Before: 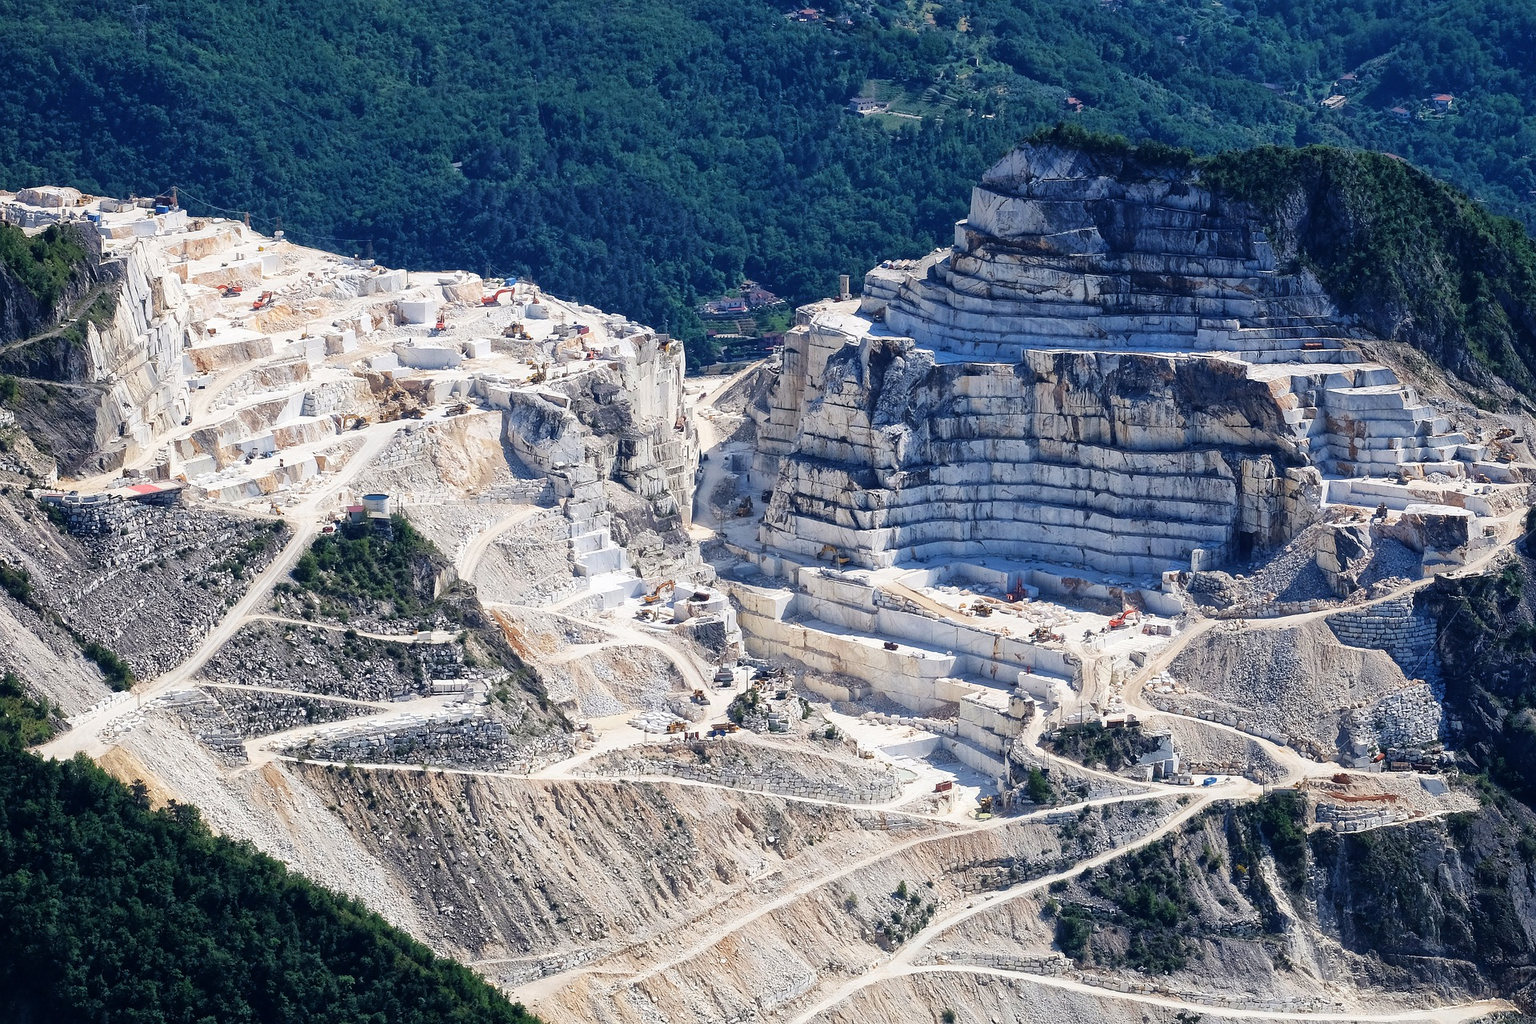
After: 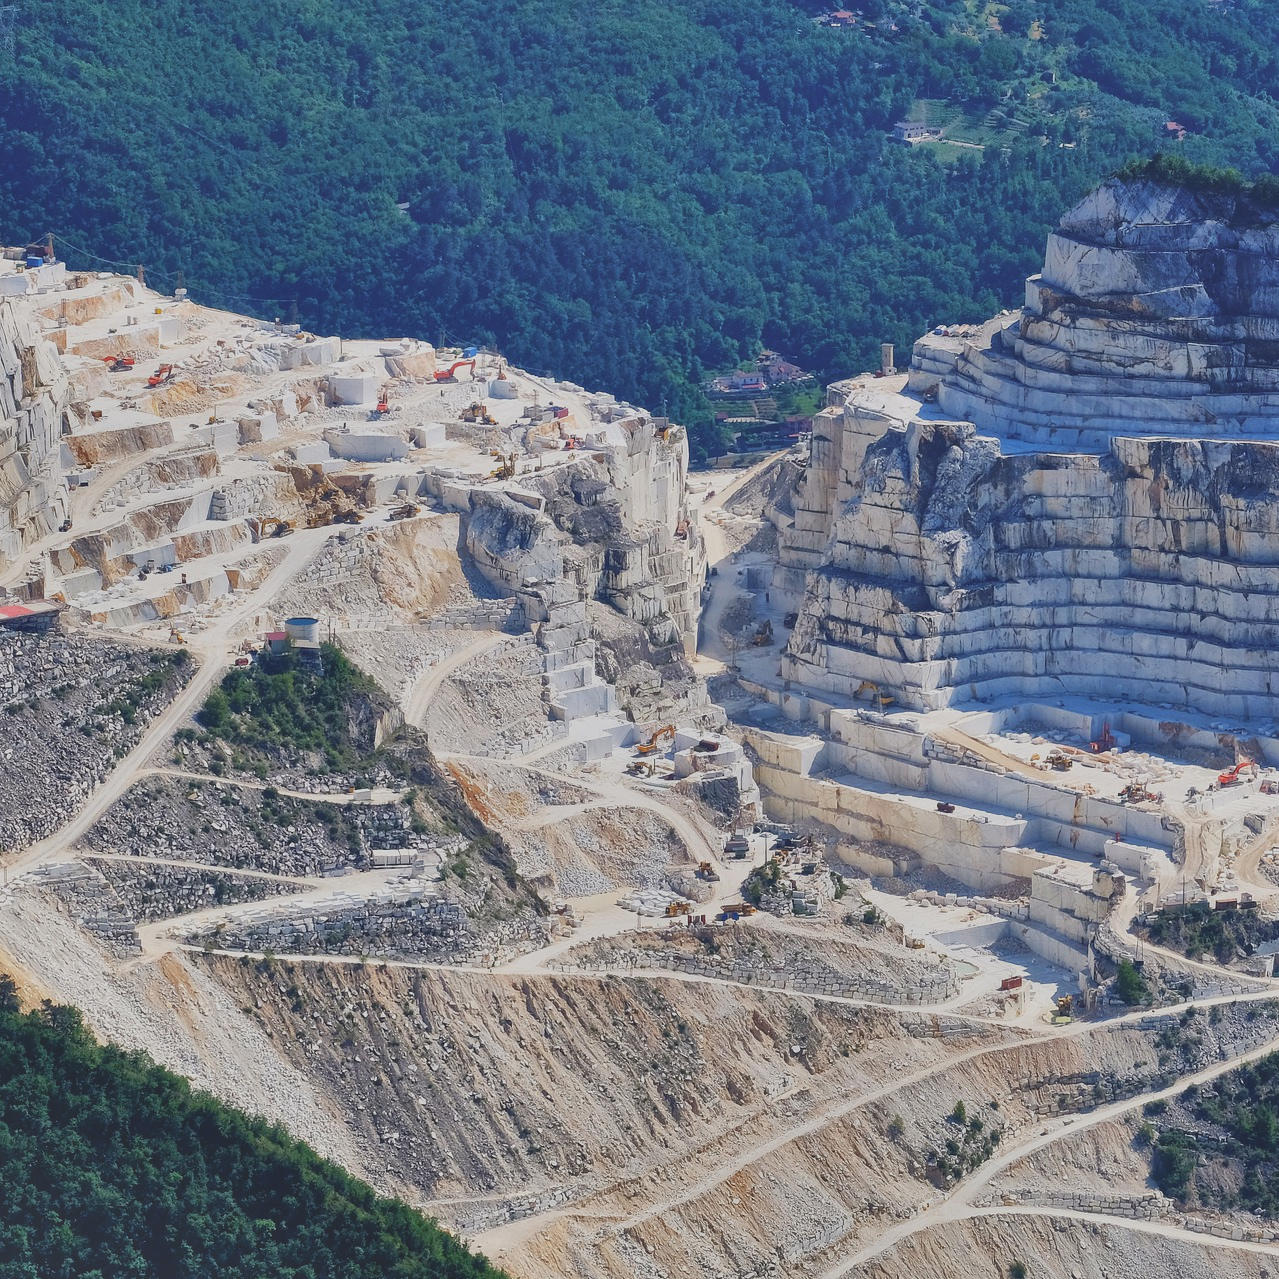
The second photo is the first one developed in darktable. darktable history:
contrast brightness saturation: contrast -0.28
shadows and highlights: white point adjustment 0.1, highlights -70, soften with gaussian
crop and rotate: left 8.786%, right 24.548%
